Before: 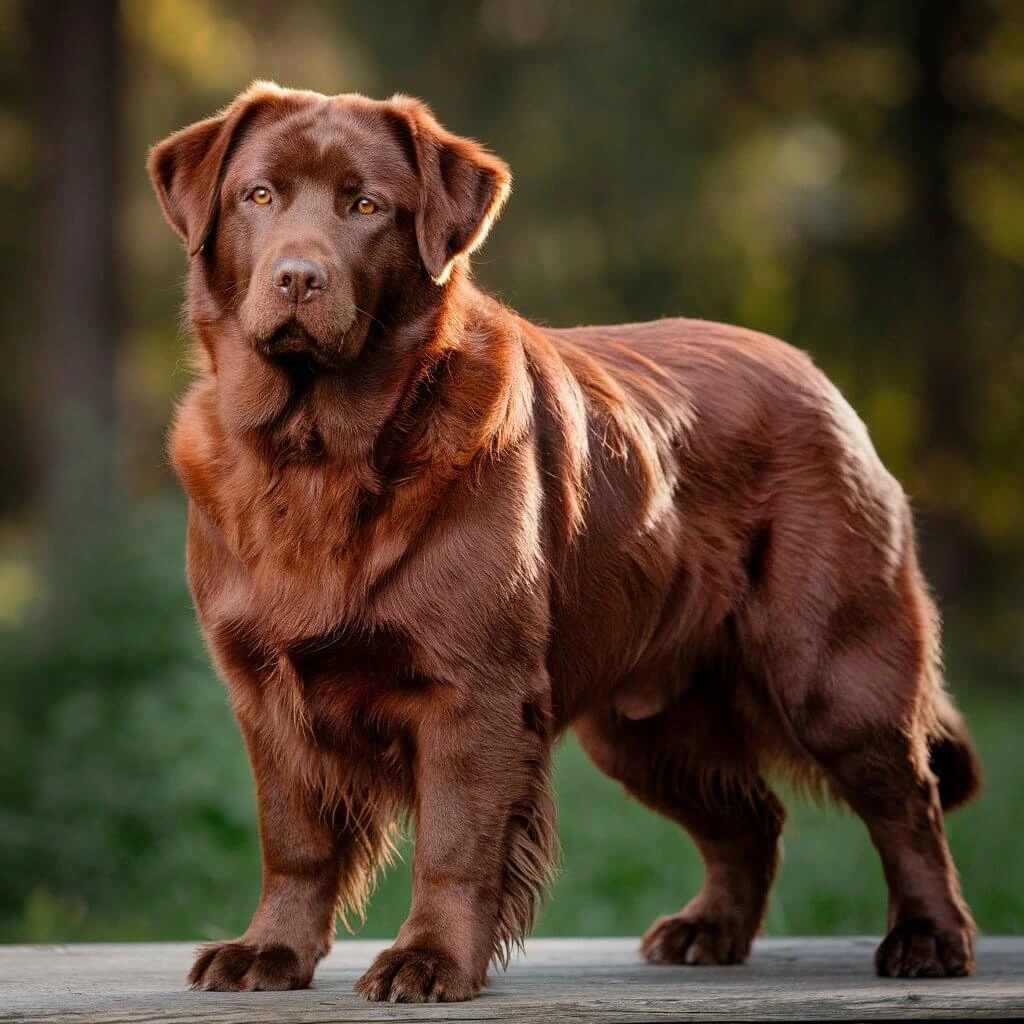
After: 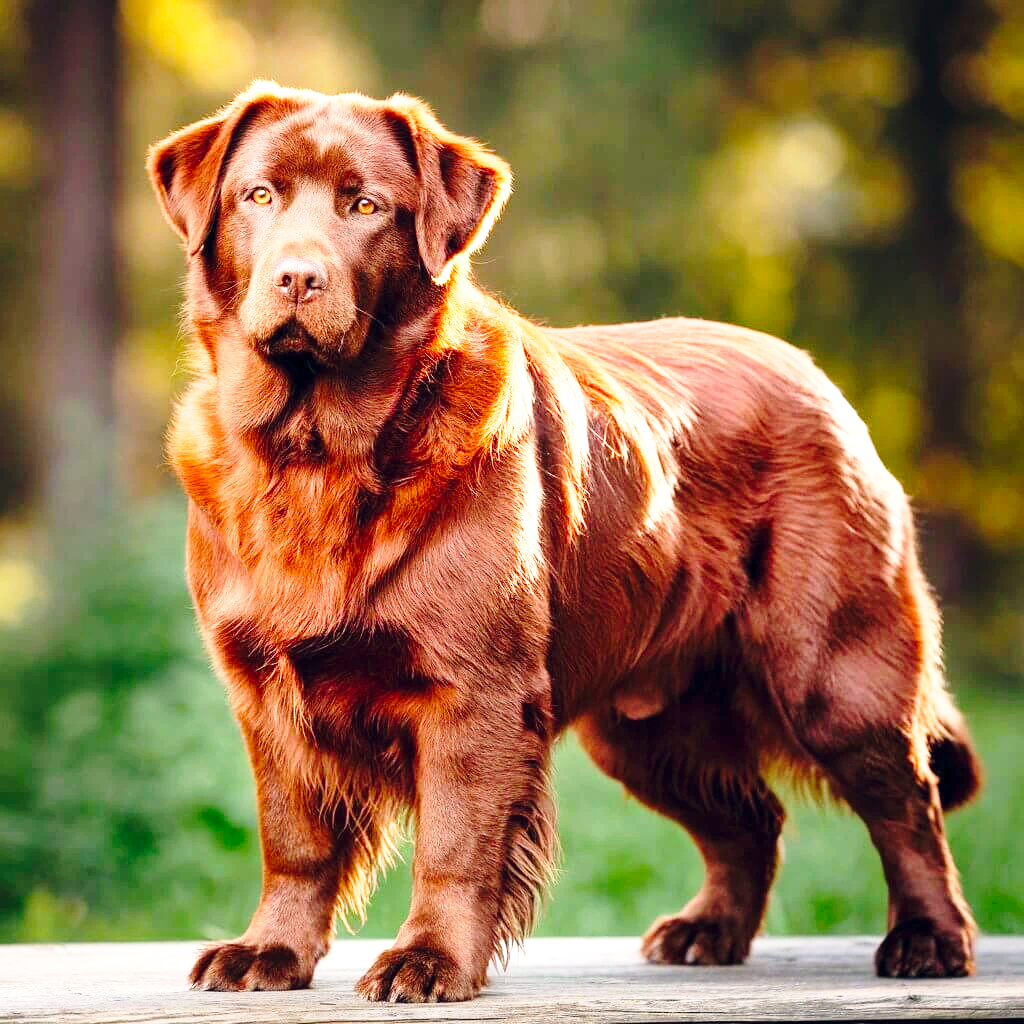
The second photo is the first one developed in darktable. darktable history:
base curve: curves: ch0 [(0, 0) (0.028, 0.03) (0.121, 0.232) (0.46, 0.748) (0.859, 0.968) (1, 1)], preserve colors none
color balance rgb: shadows lift › hue 87.51°, highlights gain › chroma 1.62%, highlights gain › hue 55.1°, global offset › chroma 0.06%, global offset › hue 253.66°, linear chroma grading › global chroma 0.5%, perceptual saturation grading › global saturation 16.38%
exposure: black level correction 0, exposure 1.1 EV, compensate exposure bias true, compensate highlight preservation false
